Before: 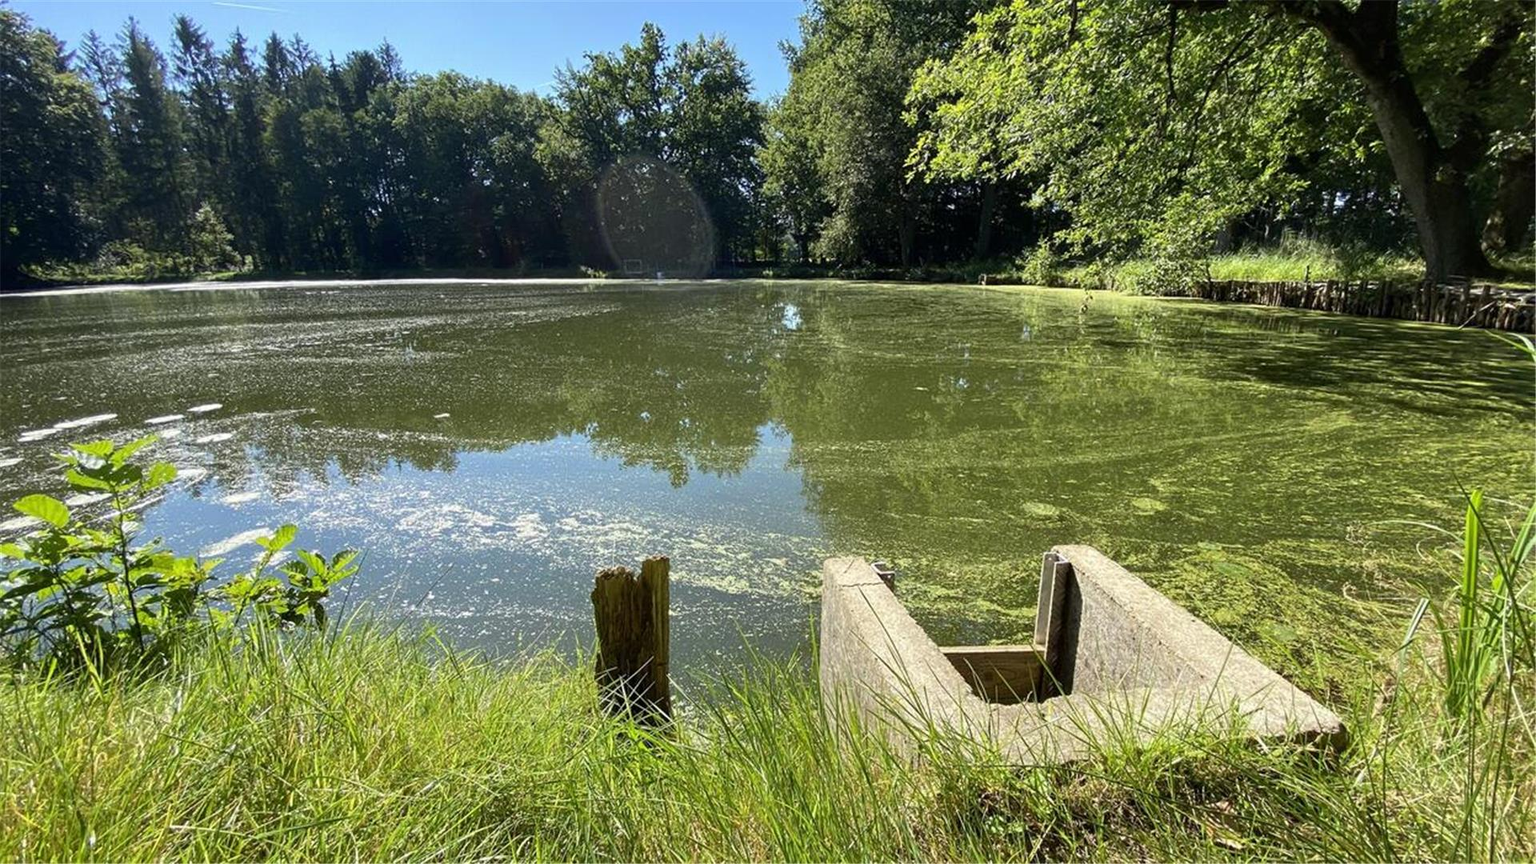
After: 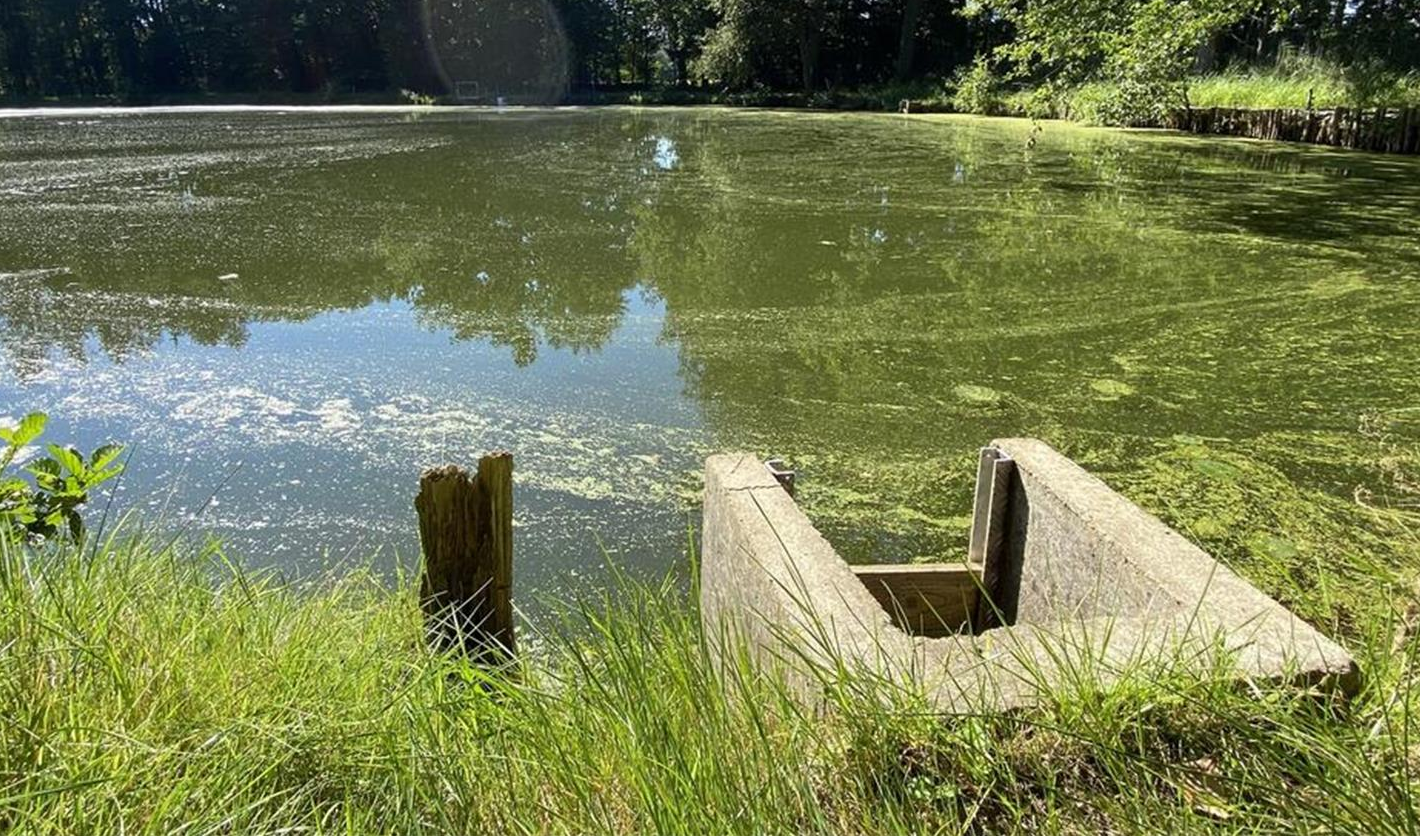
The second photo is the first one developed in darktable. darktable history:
crop: left 16.884%, top 22.565%, right 9.112%
